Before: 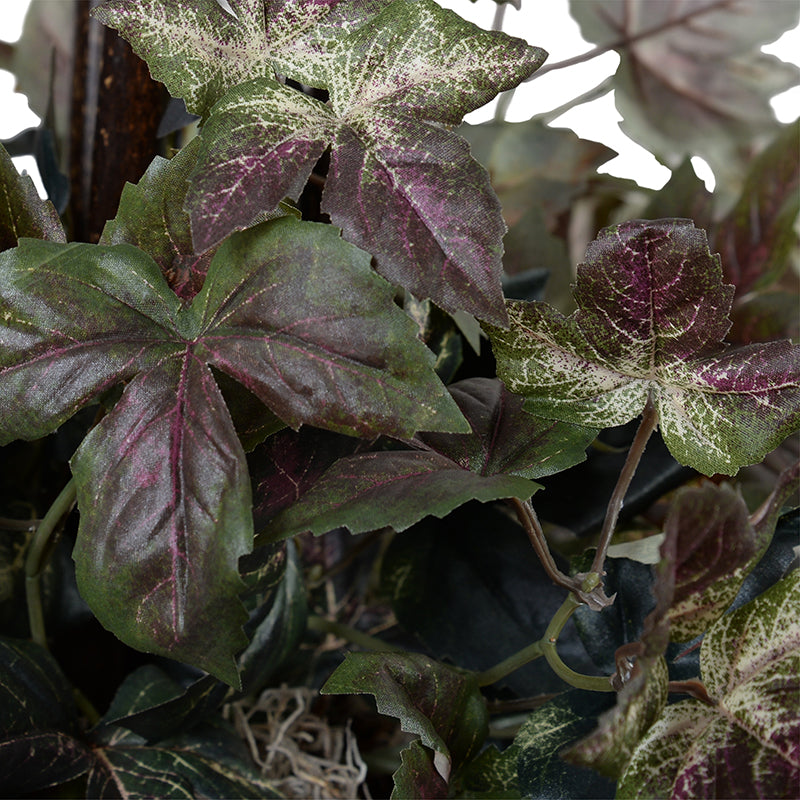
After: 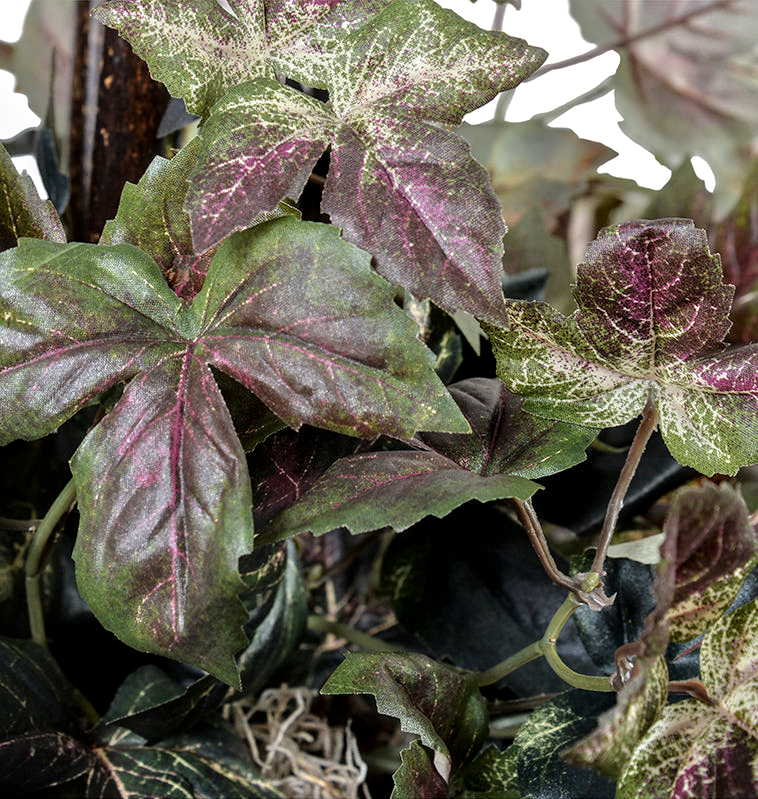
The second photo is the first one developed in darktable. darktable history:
tone equalizer: -7 EV 0.15 EV, -6 EV 0.6 EV, -5 EV 1.15 EV, -4 EV 1.33 EV, -3 EV 1.15 EV, -2 EV 0.6 EV, -1 EV 0.15 EV, mask exposure compensation -0.5 EV
local contrast: on, module defaults
crop and rotate: right 5.167%
